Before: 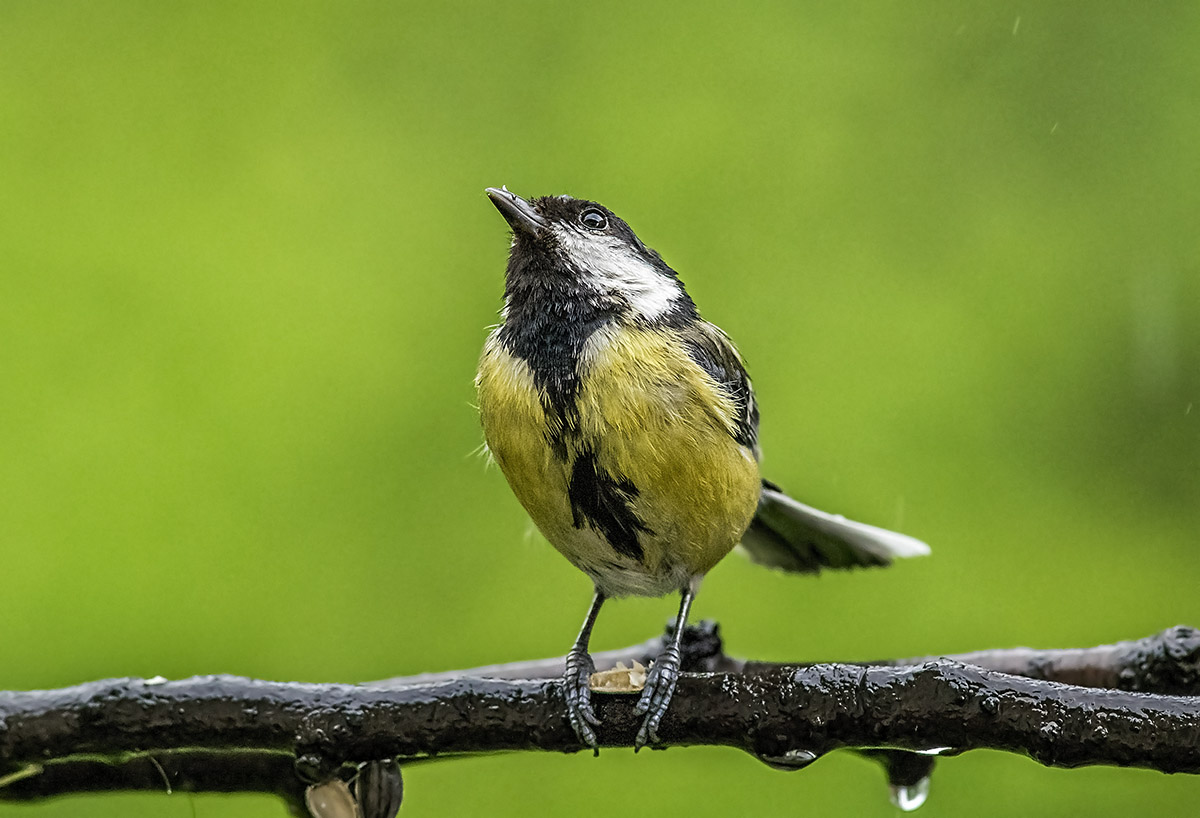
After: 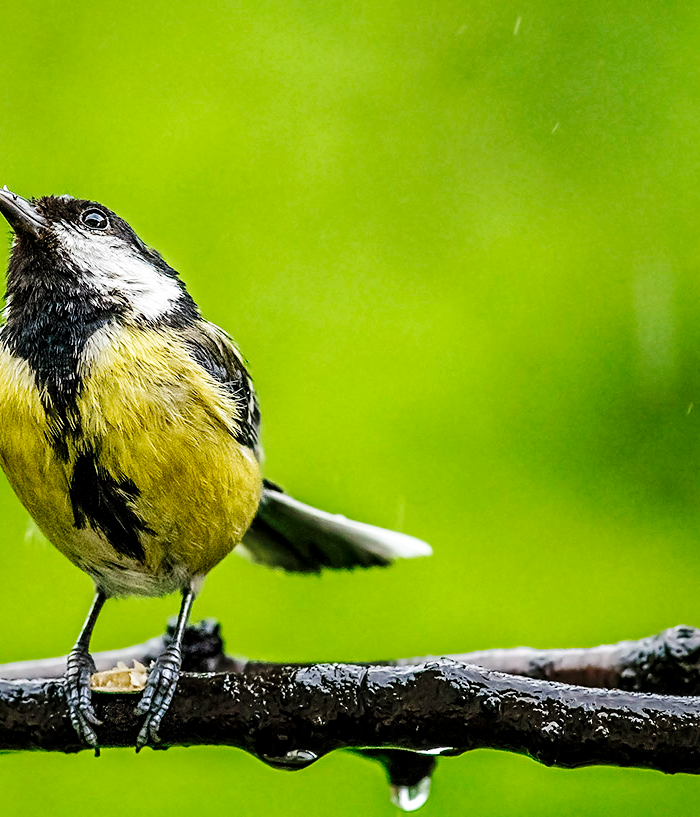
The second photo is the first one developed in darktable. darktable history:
base curve: curves: ch0 [(0, 0) (0.036, 0.025) (0.121, 0.166) (0.206, 0.329) (0.605, 0.79) (1, 1)], preserve colors none
crop: left 41.633%
local contrast: highlights 100%, shadows 99%, detail 119%, midtone range 0.2
